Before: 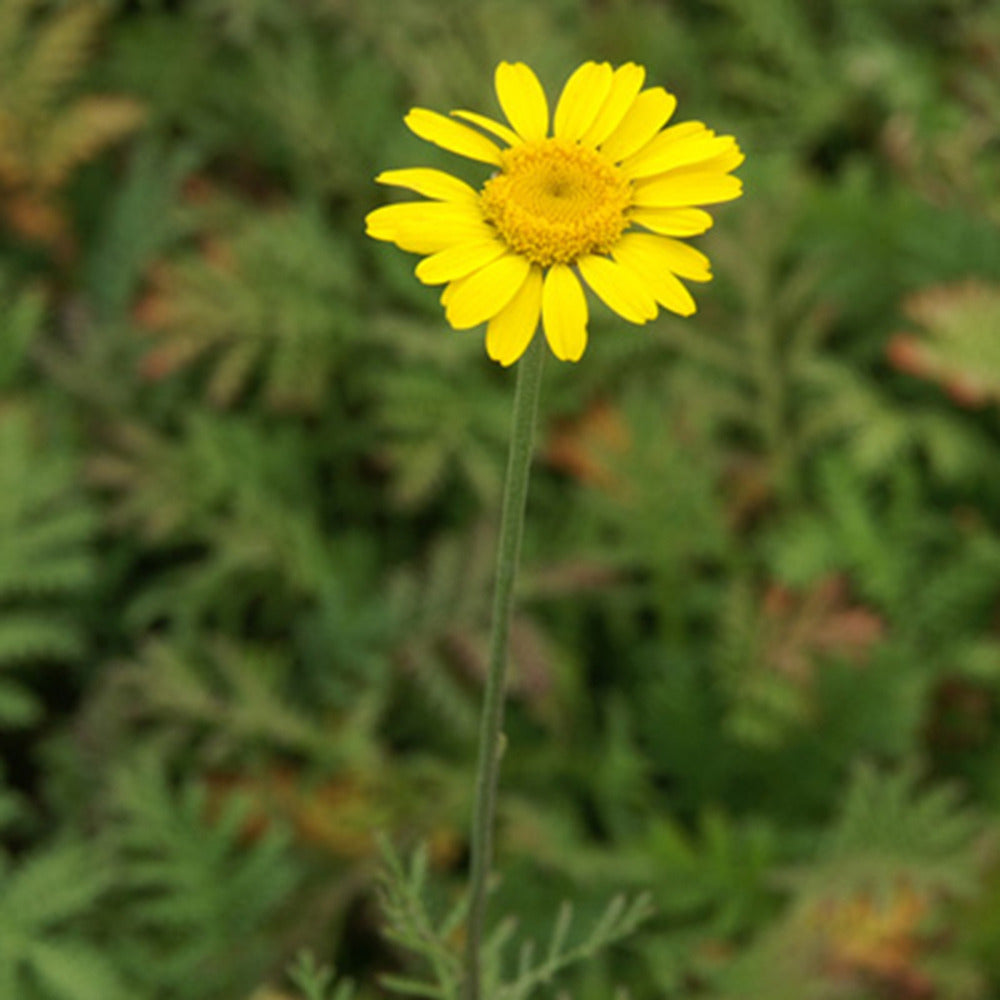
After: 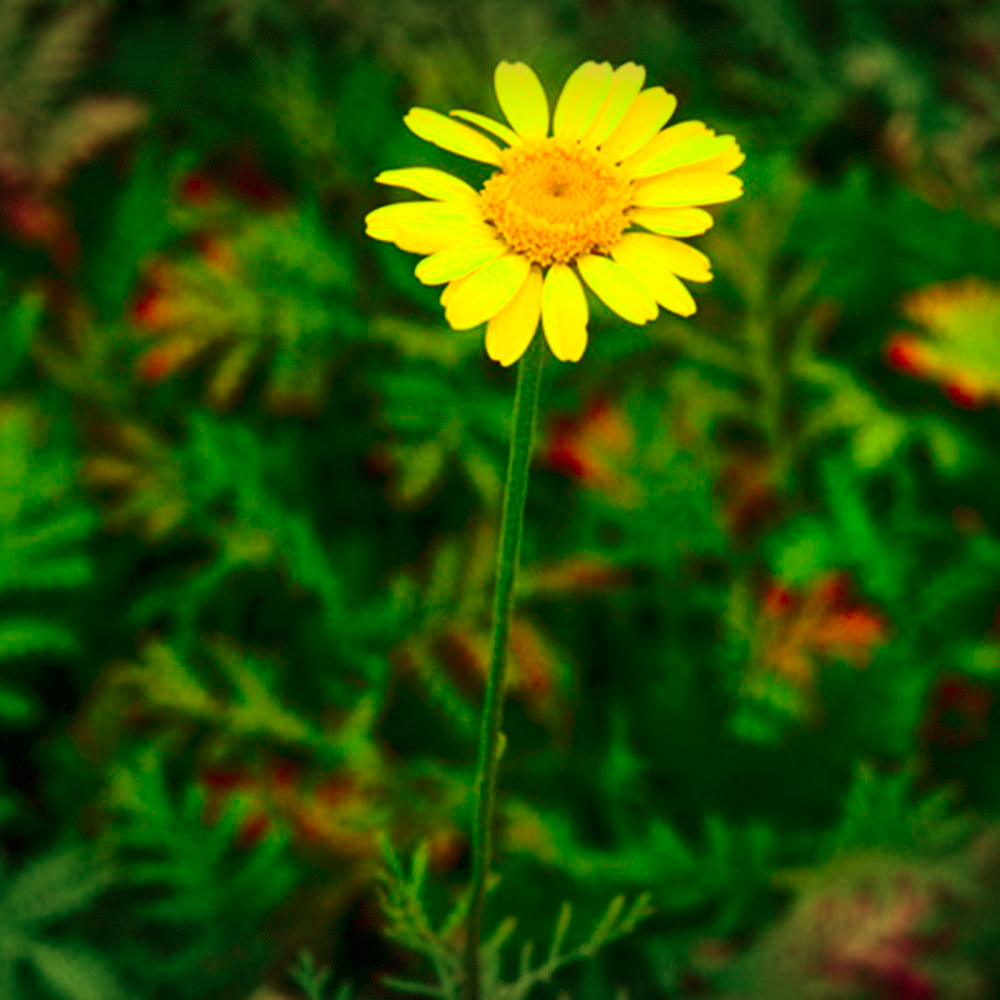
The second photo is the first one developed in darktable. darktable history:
color balance rgb: perceptual saturation grading › global saturation 25%, global vibrance 20%
color correction: highlights a* 1.59, highlights b* -1.7, saturation 2.48
vignetting: fall-off start 100%, brightness -0.406, saturation -0.3, width/height ratio 1.324, dithering 8-bit output, unbound false
exposure: exposure -0.072 EV, compensate highlight preservation false
local contrast: mode bilateral grid, contrast 20, coarseness 50, detail 102%, midtone range 0.2
shadows and highlights: on, module defaults
contrast brightness saturation: contrast 0.5, saturation -0.1
